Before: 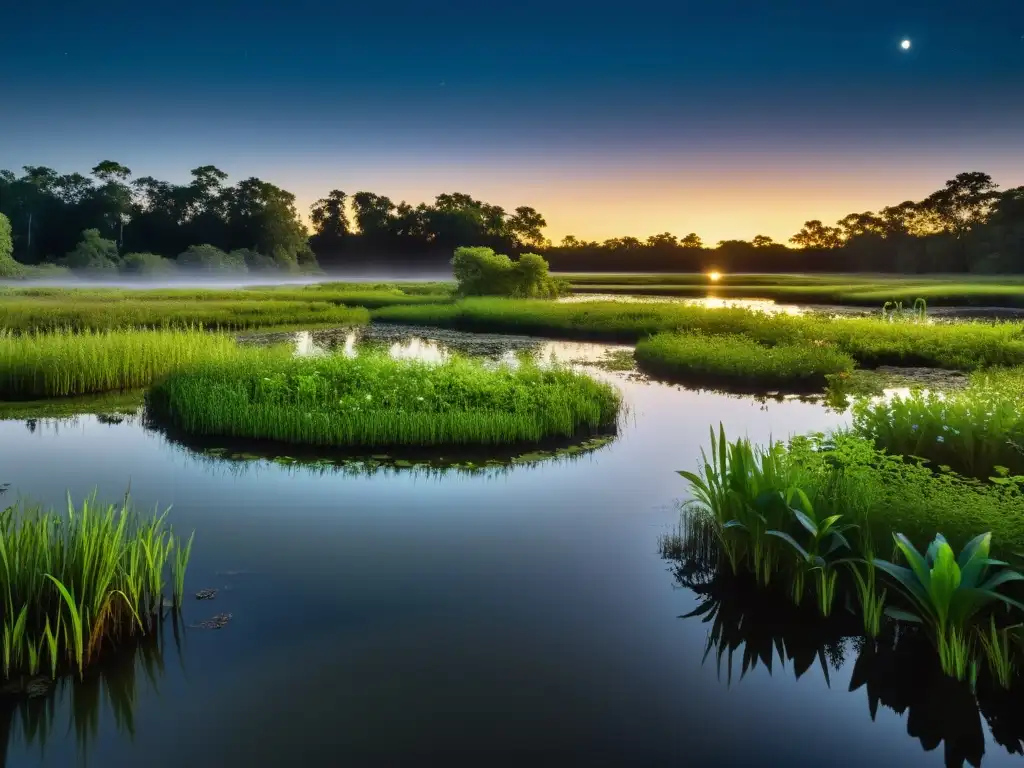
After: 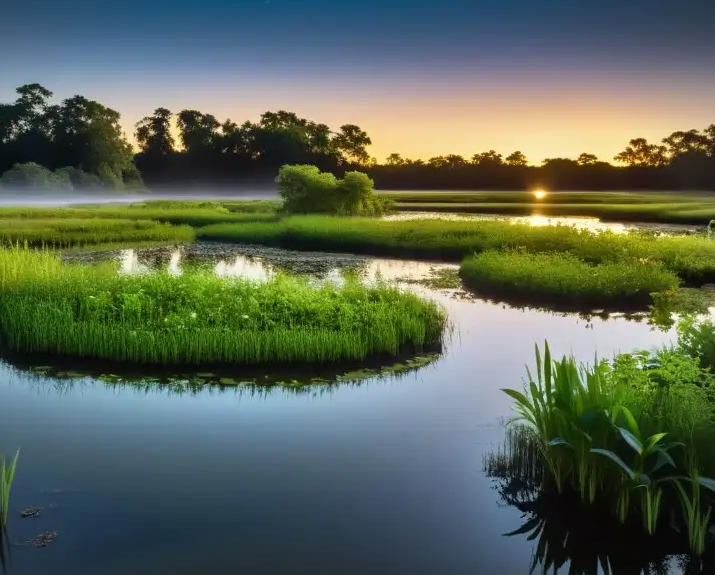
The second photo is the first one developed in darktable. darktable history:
crop and rotate: left 17.166%, top 10.684%, right 12.991%, bottom 14.404%
vignetting: fall-off start 100.72%, fall-off radius 70.89%, center (-0.122, -0.004), width/height ratio 1.175
tone equalizer: on, module defaults
